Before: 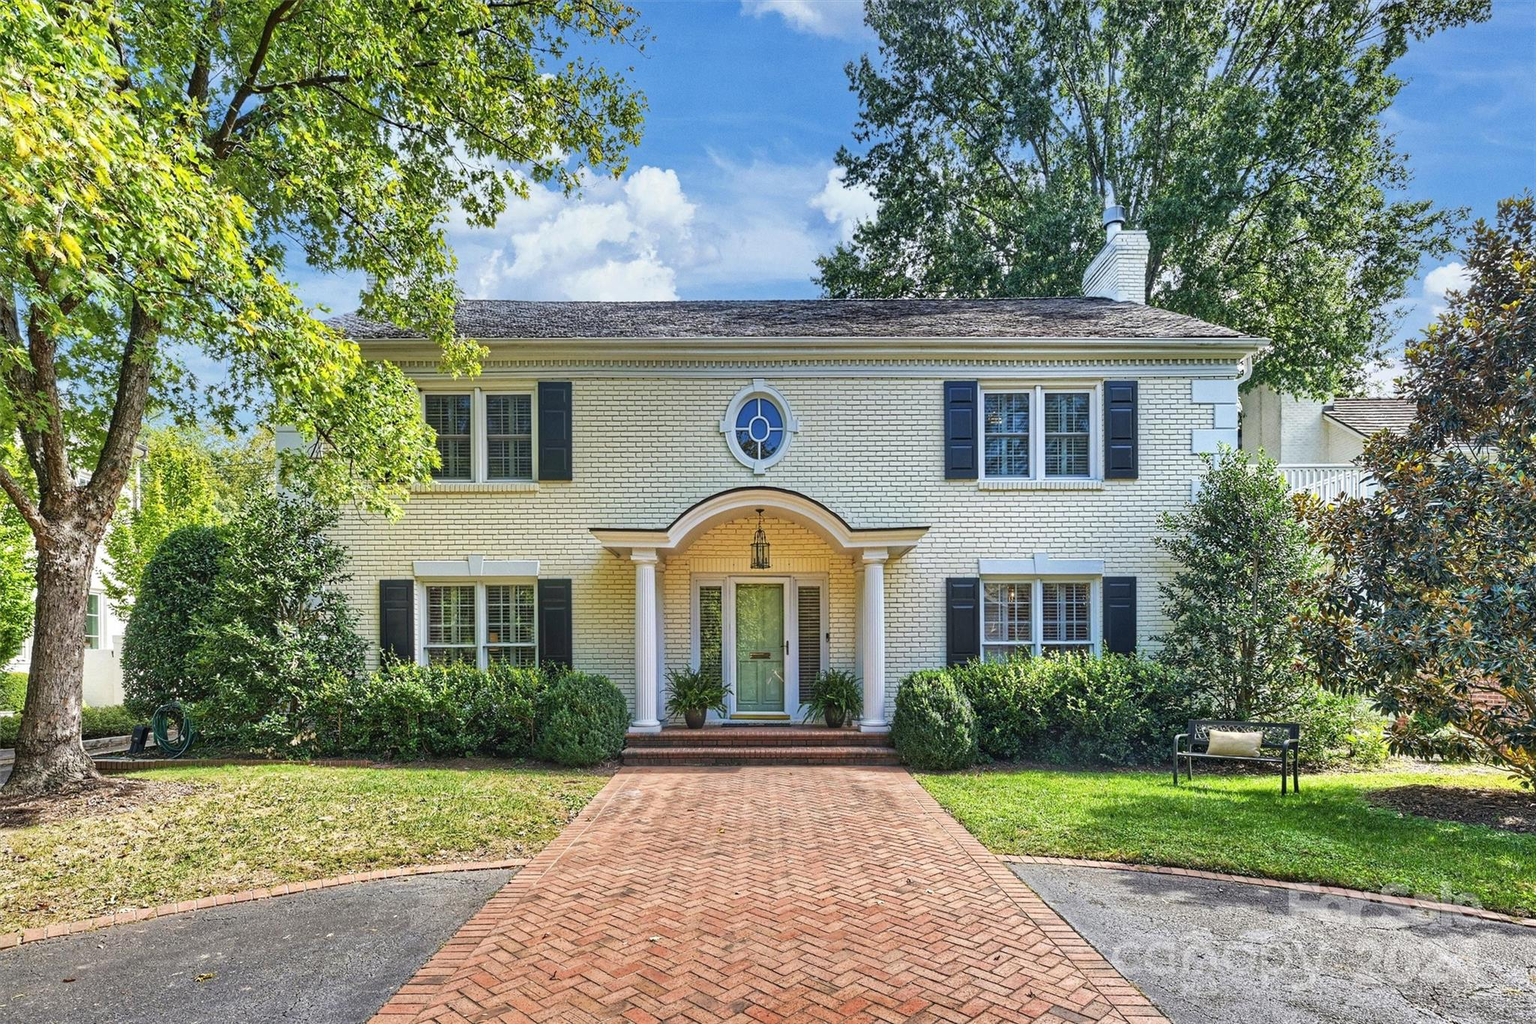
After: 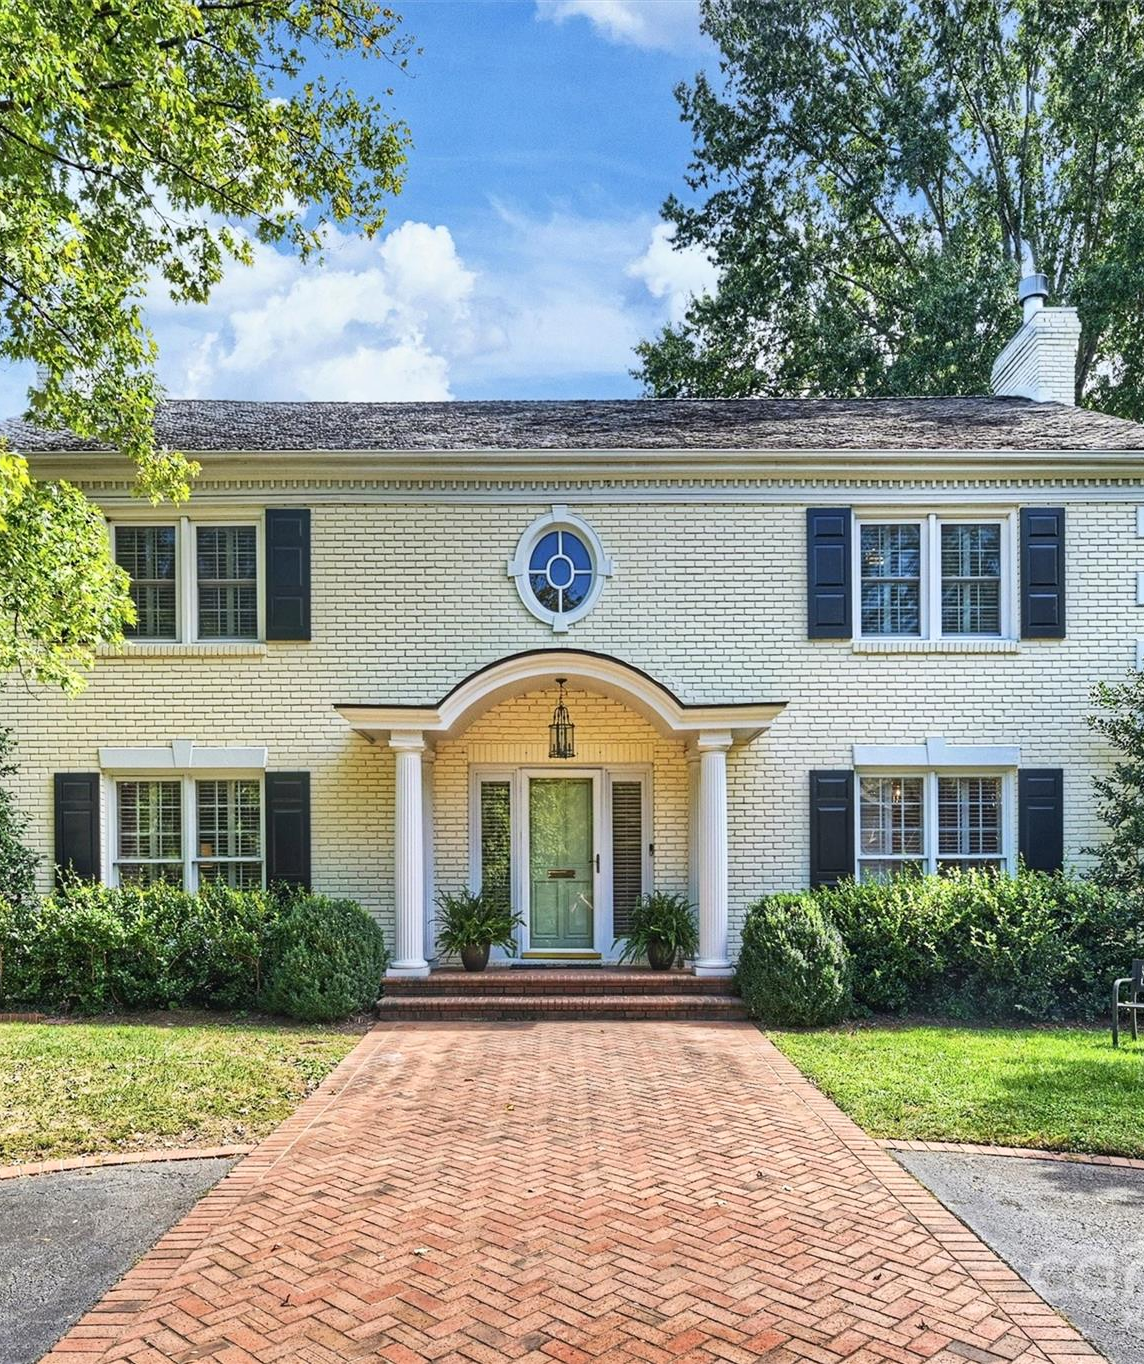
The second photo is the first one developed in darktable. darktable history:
contrast brightness saturation: contrast 0.149, brightness 0.048
crop: left 22.097%, right 22.015%, bottom 0.001%
